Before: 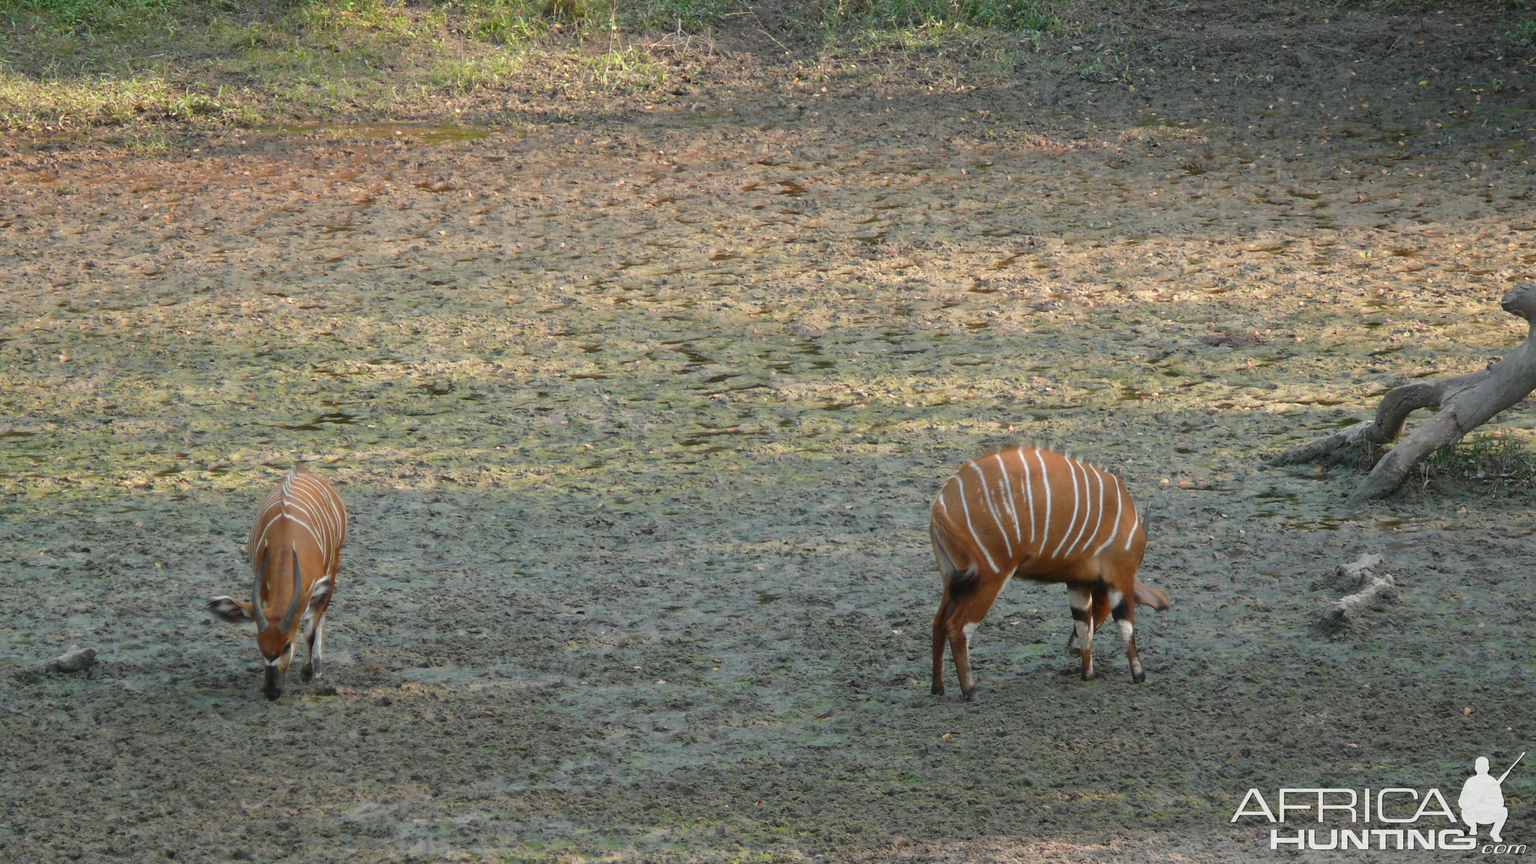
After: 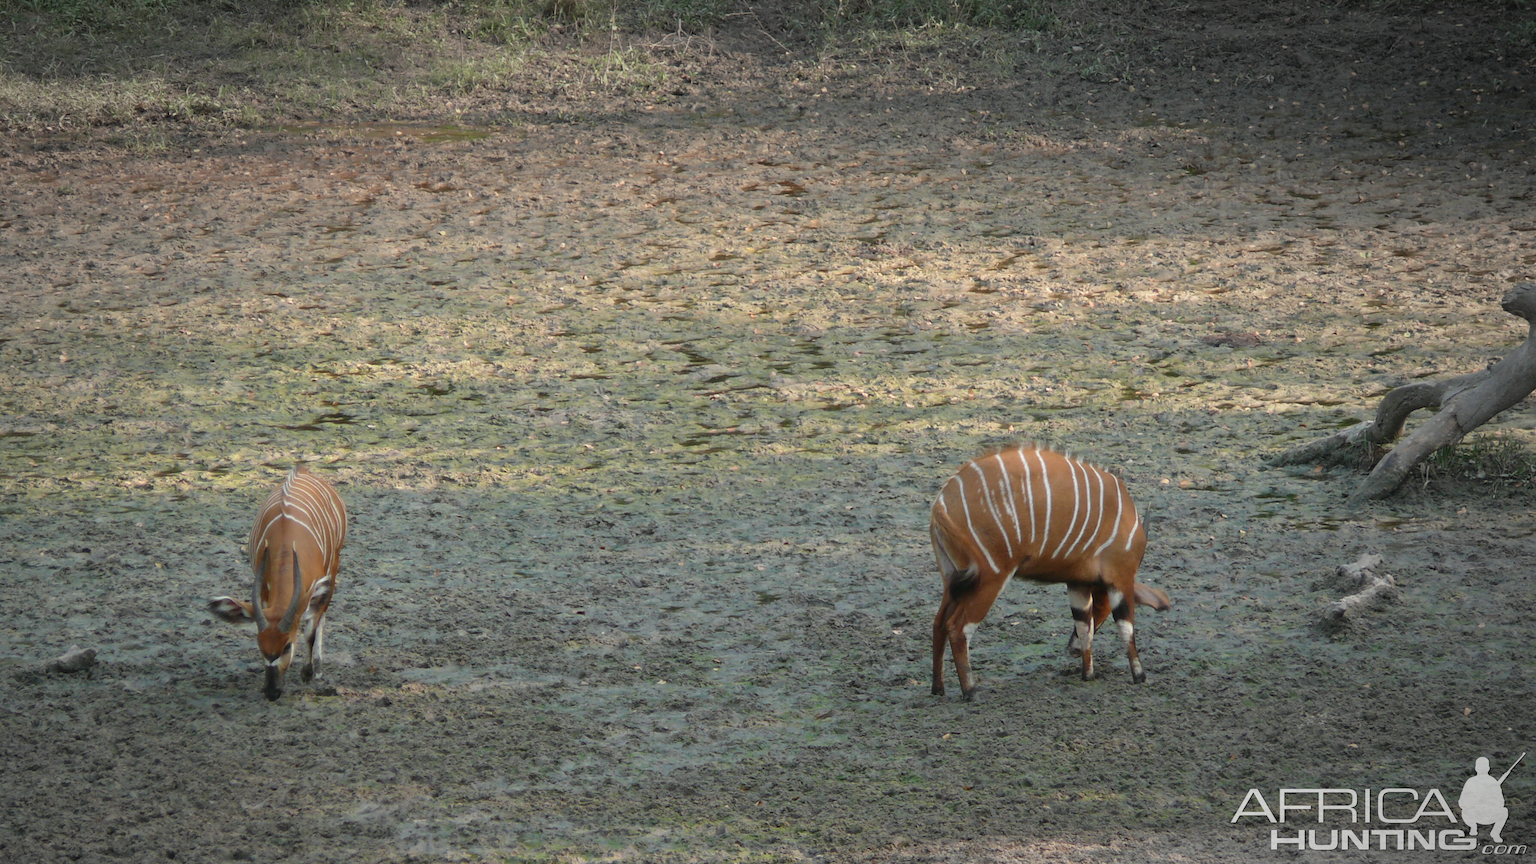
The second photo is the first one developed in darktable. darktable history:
color zones: curves: ch0 [(0, 0.5) (0.143, 0.52) (0.286, 0.5) (0.429, 0.5) (0.571, 0.5) (0.714, 0.5) (0.857, 0.5) (1, 0.5)]; ch1 [(0, 0.489) (0.155, 0.45) (0.286, 0.466) (0.429, 0.5) (0.571, 0.5) (0.714, 0.5) (0.857, 0.5) (1, 0.489)]
vignetting: fall-off start 67.48%, fall-off radius 67.74%, center (-0.029, 0.232), automatic ratio true, unbound false
